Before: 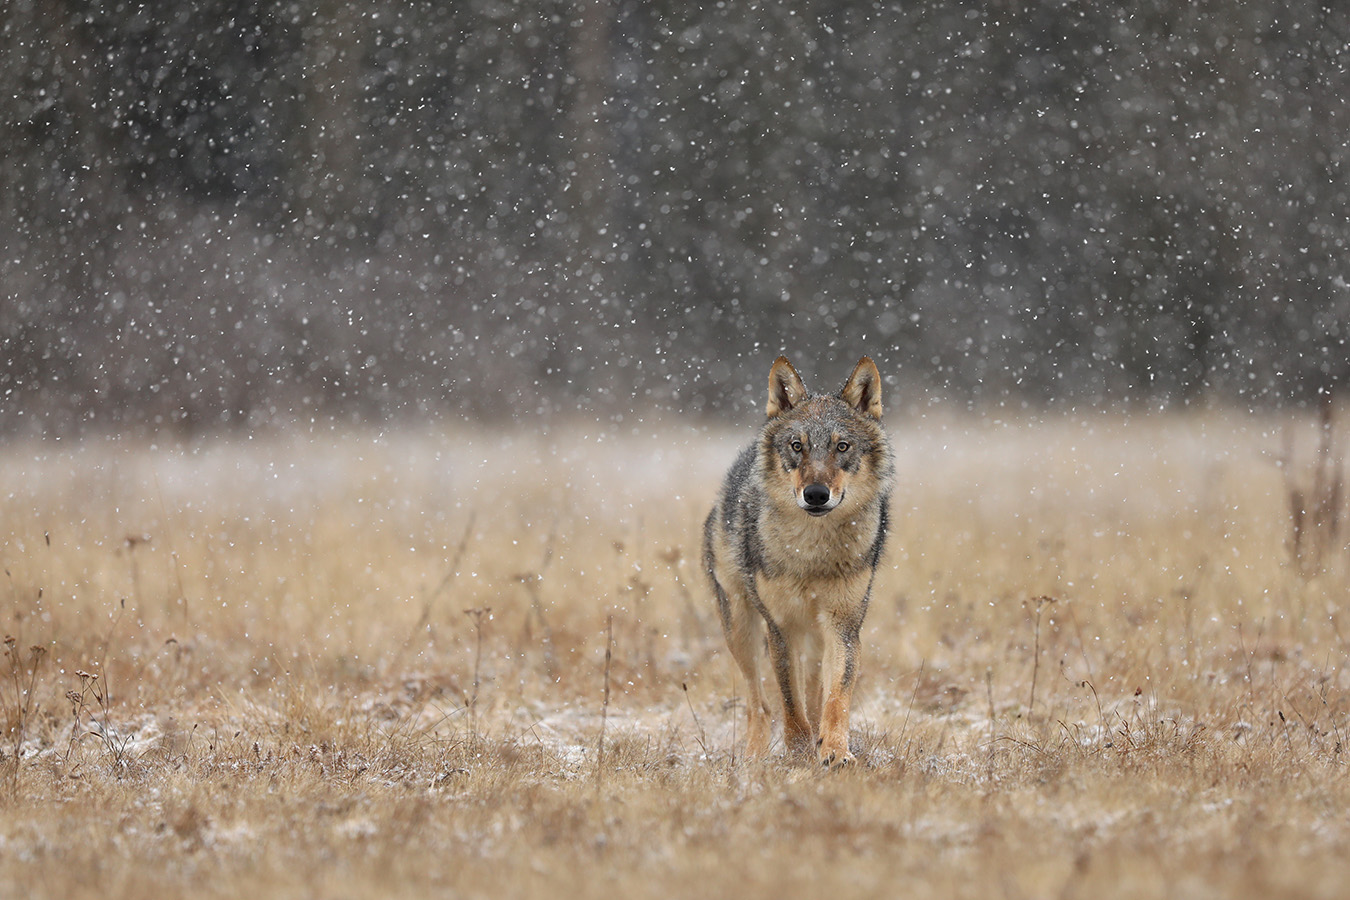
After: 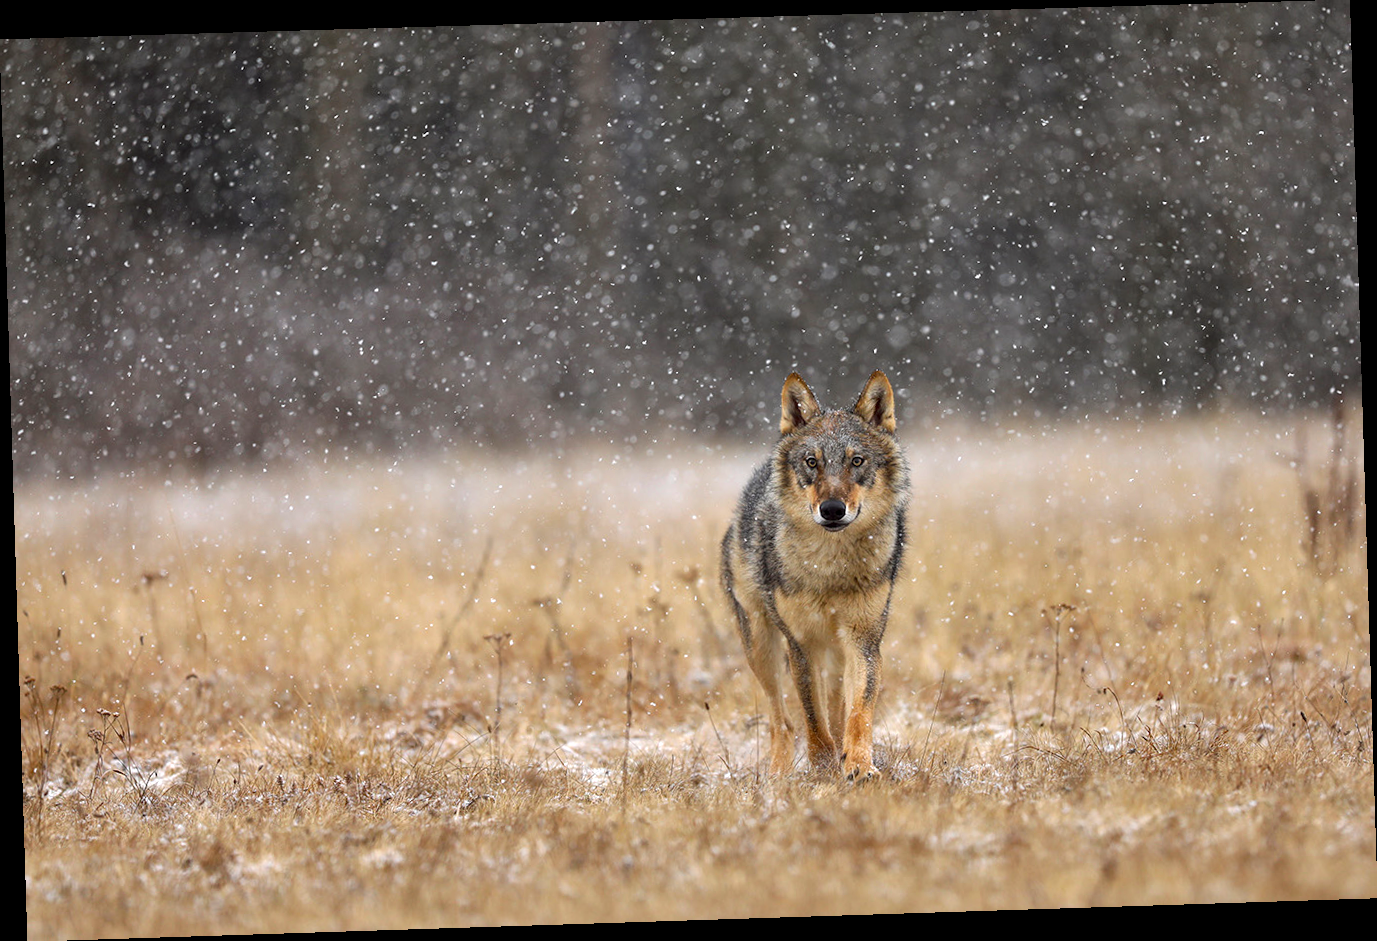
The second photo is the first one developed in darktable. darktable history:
local contrast: highlights 100%, shadows 100%, detail 131%, midtone range 0.2
color balance: lift [1, 1.001, 0.999, 1.001], gamma [1, 1.004, 1.007, 0.993], gain [1, 0.991, 0.987, 1.013], contrast 10%, output saturation 120%
rotate and perspective: rotation -1.77°, lens shift (horizontal) 0.004, automatic cropping off
